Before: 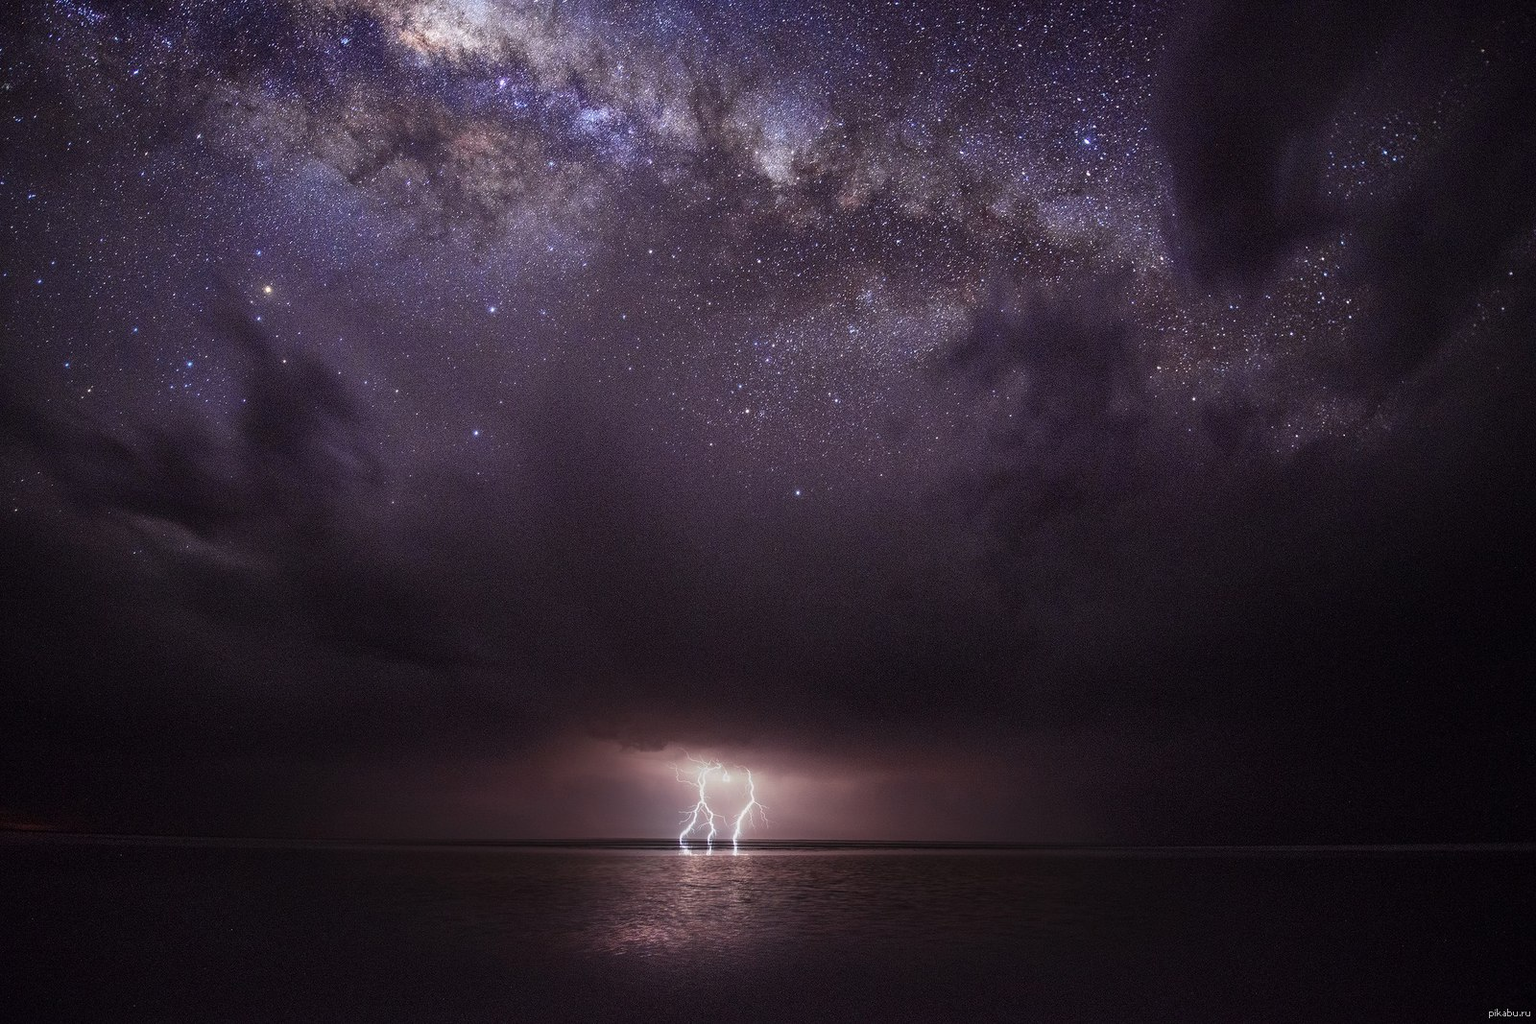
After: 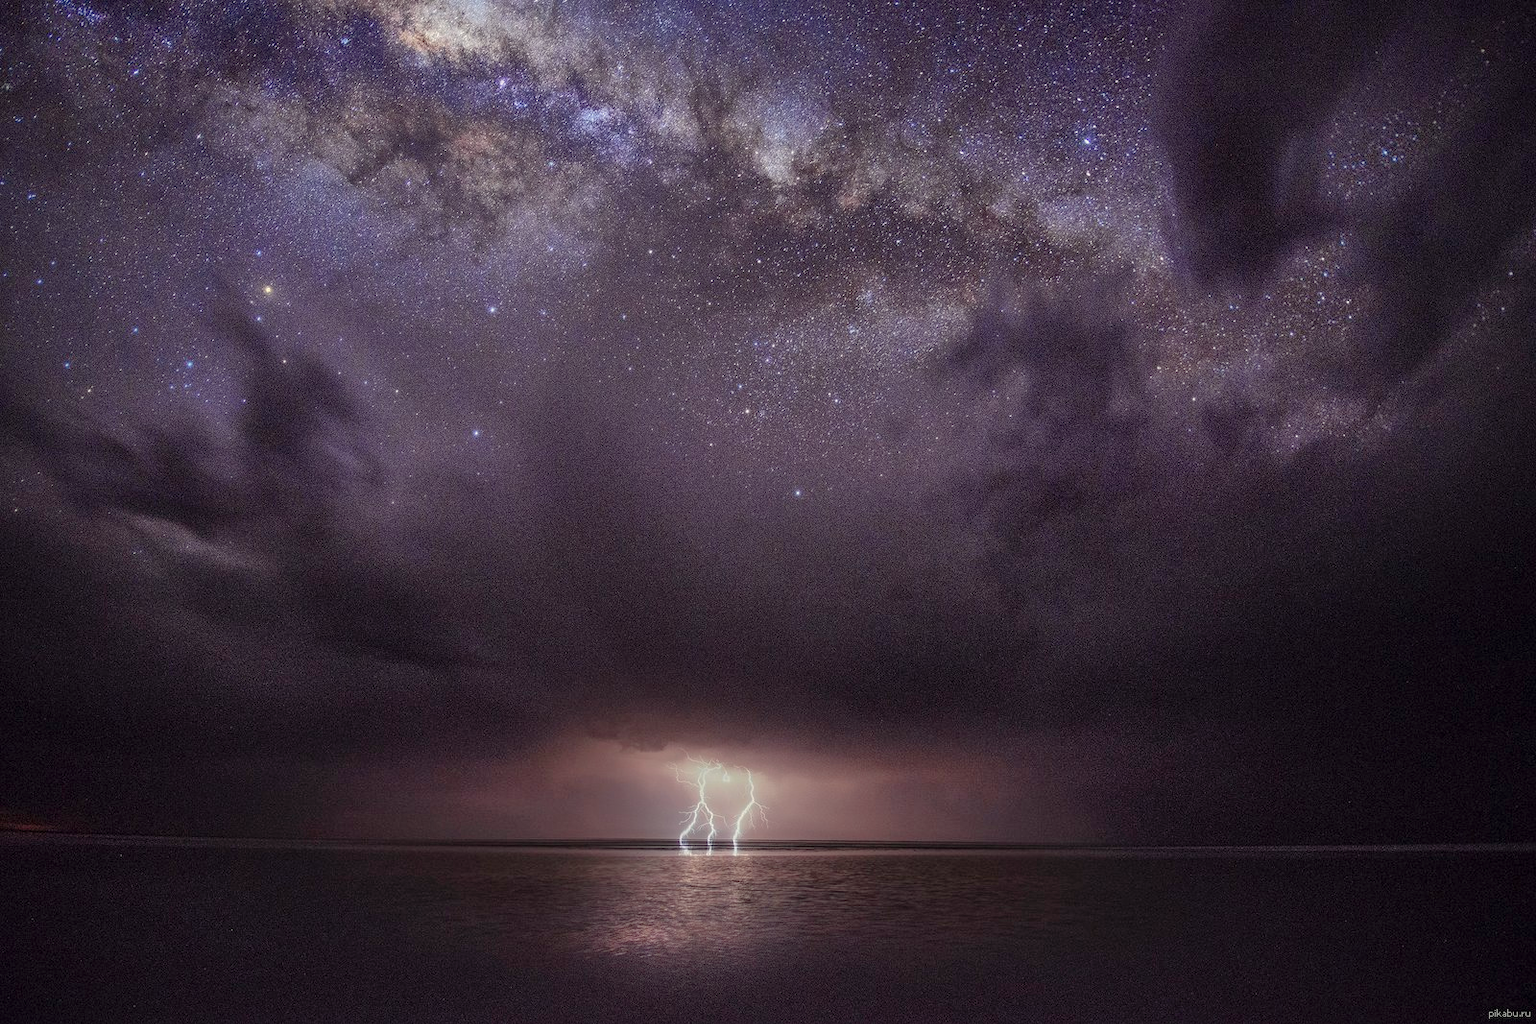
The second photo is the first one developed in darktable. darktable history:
local contrast: highlights 100%, shadows 100%, detail 120%, midtone range 0.2
color balance rgb: global vibrance 6.81%, saturation formula JzAzBz (2021)
color correction: highlights a* -4.28, highlights b* 6.53
shadows and highlights: highlights -60
